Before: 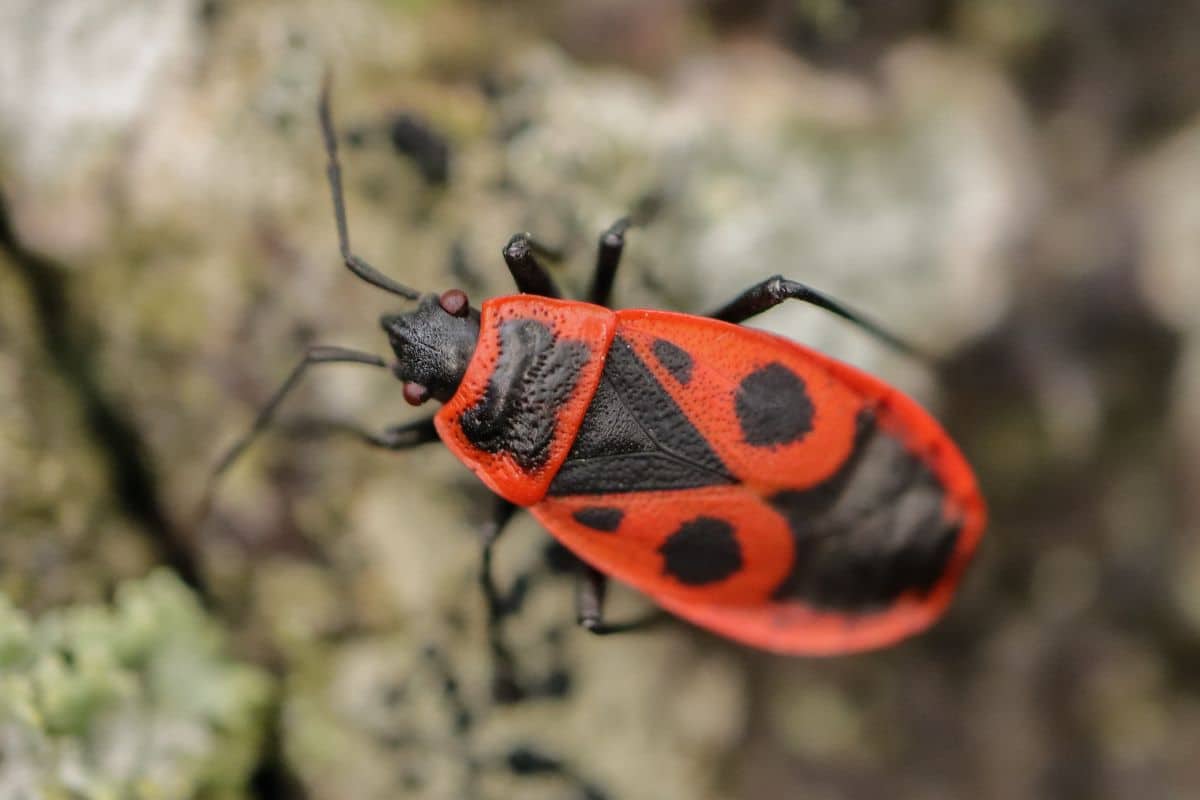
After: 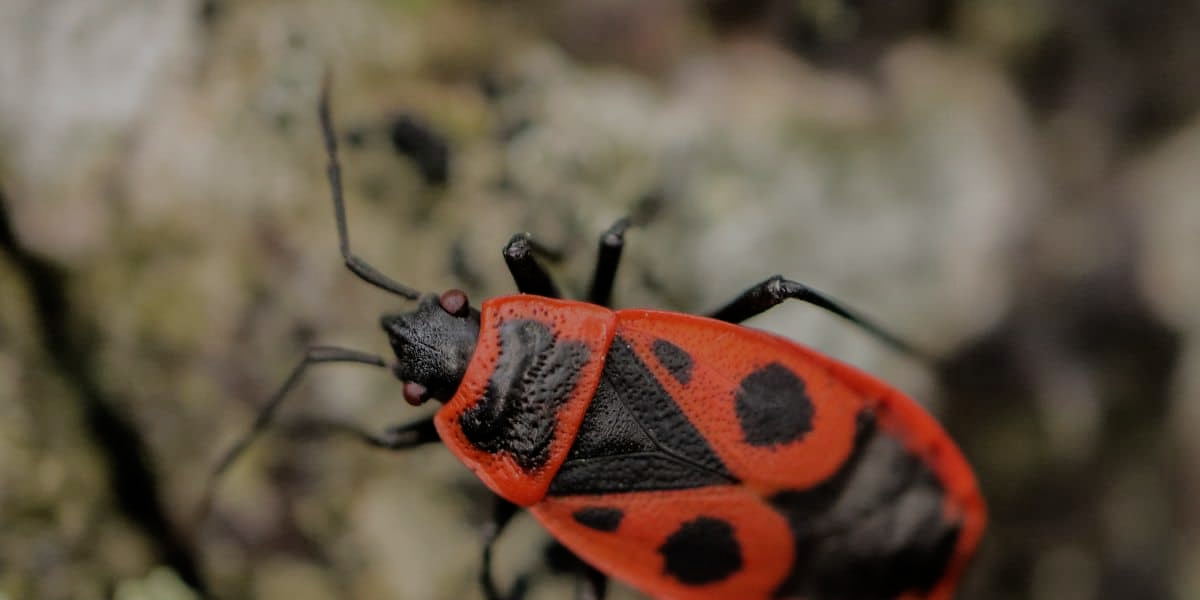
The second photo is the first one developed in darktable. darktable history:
crop: bottom 24.967%
filmic rgb: hardness 4.17
exposure: black level correction 0, exposure -0.721 EV, compensate highlight preservation false
